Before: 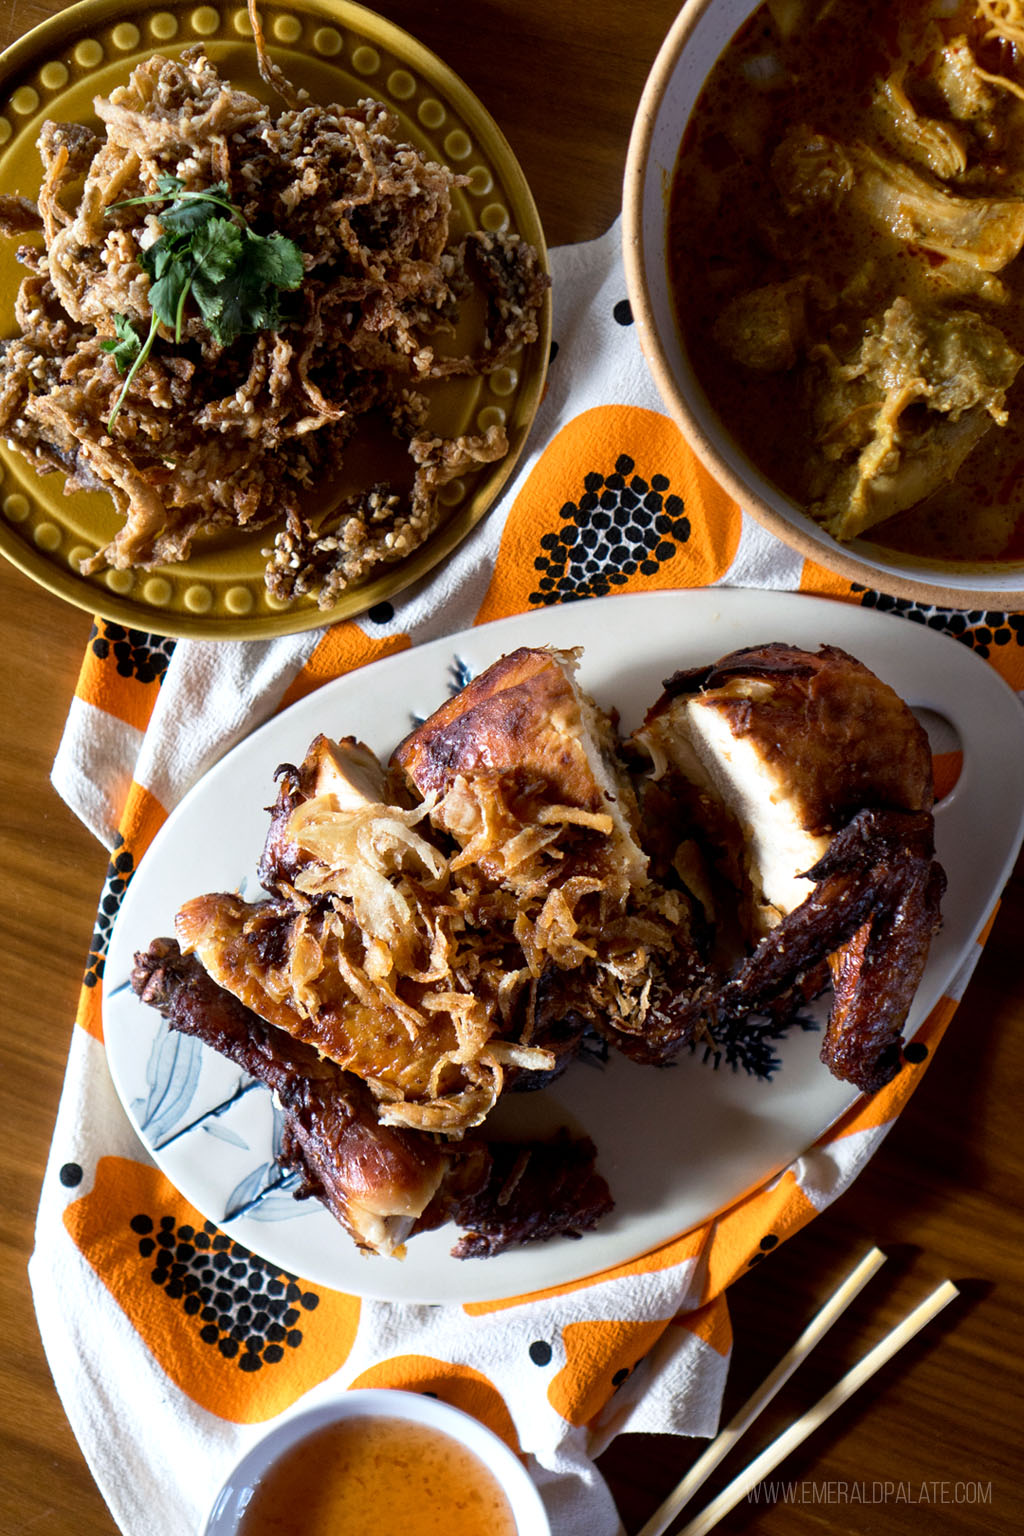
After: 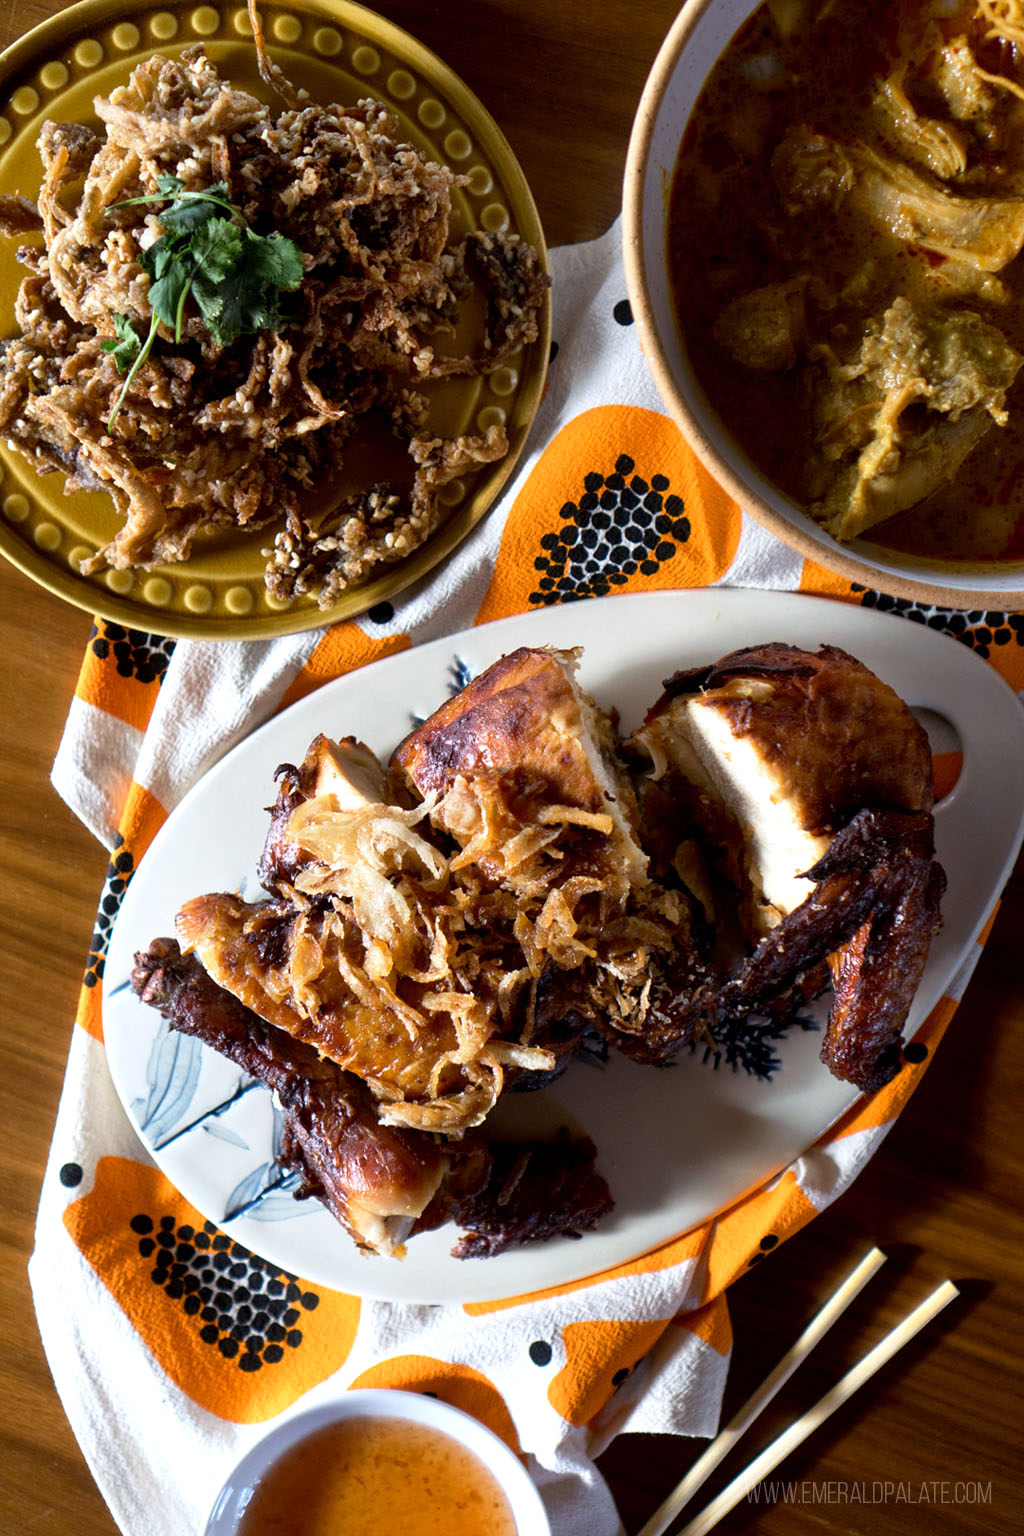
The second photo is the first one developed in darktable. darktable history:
exposure: exposure 0.086 EV, compensate highlight preservation false
